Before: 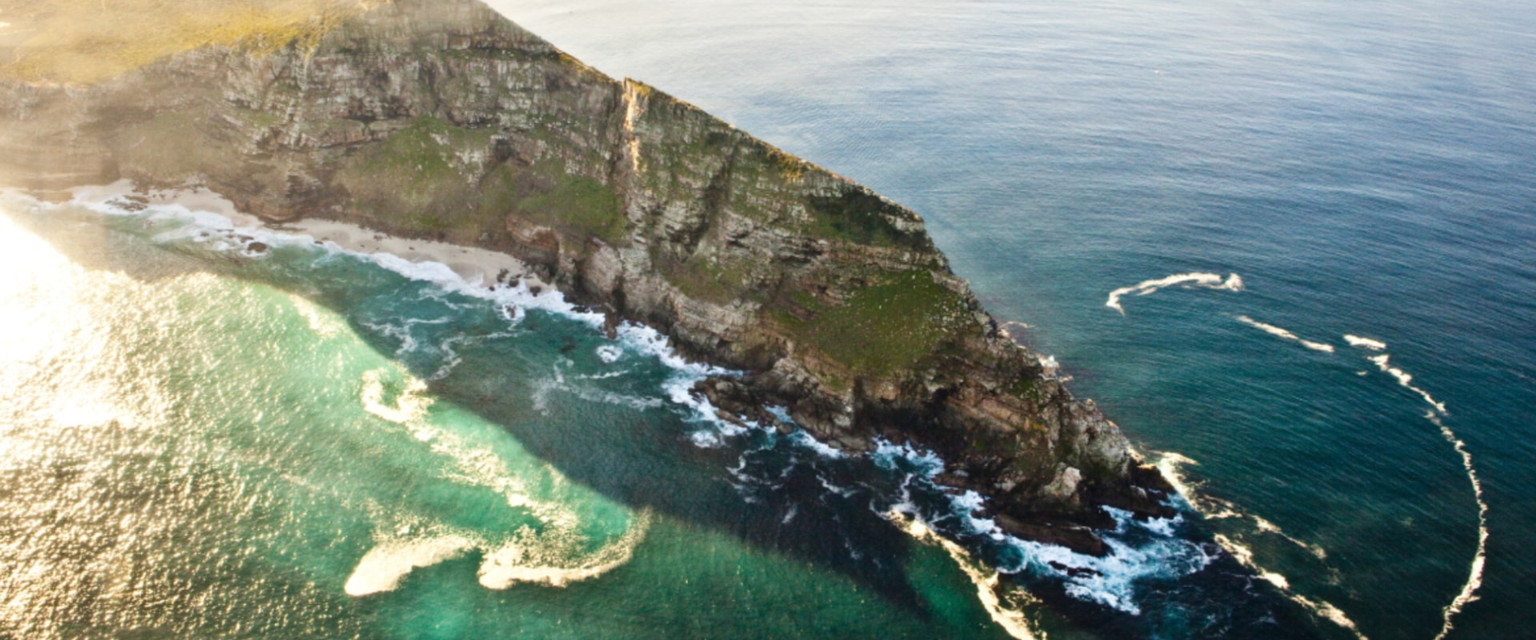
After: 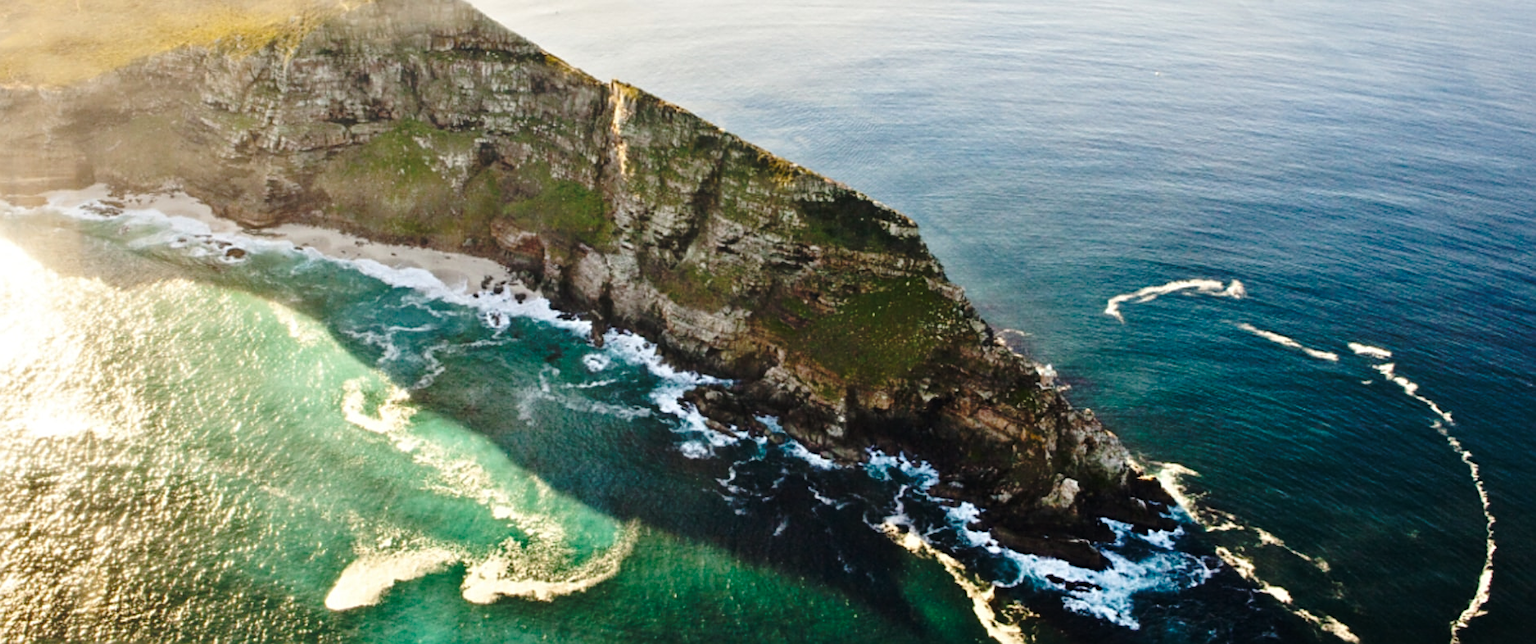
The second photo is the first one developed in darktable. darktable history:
base curve: curves: ch0 [(0, 0) (0.073, 0.04) (0.157, 0.139) (0.492, 0.492) (0.758, 0.758) (1, 1)], preserve colors none
crop and rotate: left 1.784%, right 0.528%, bottom 1.571%
sharpen: on, module defaults
